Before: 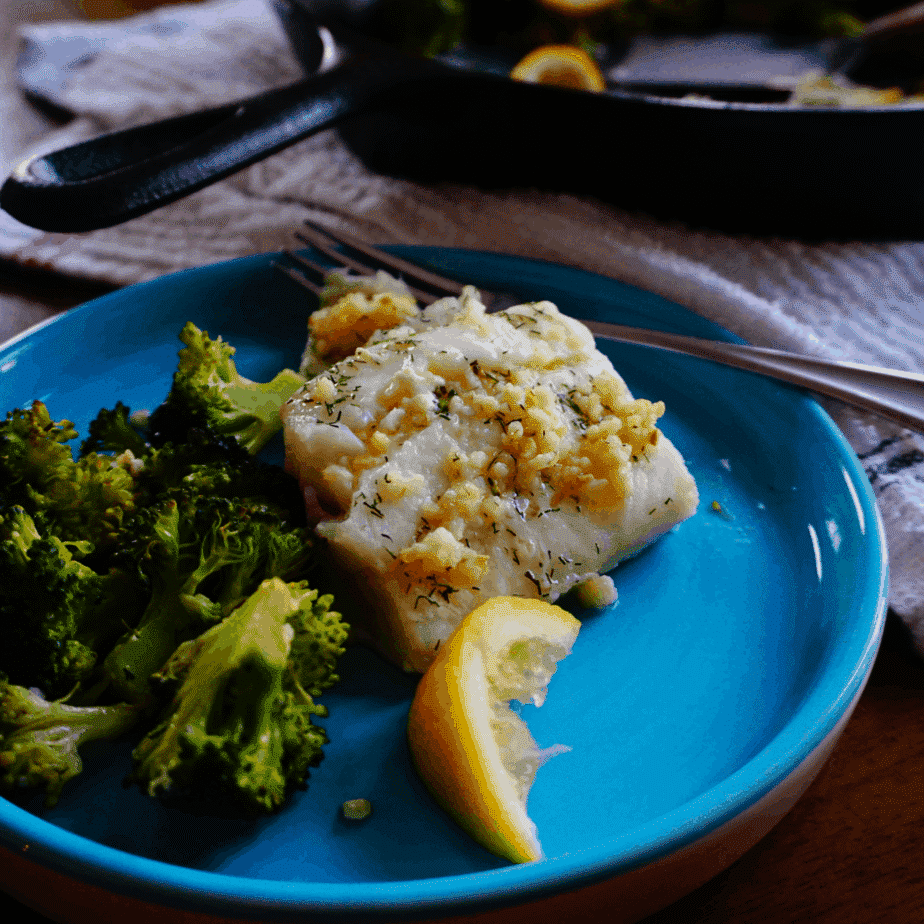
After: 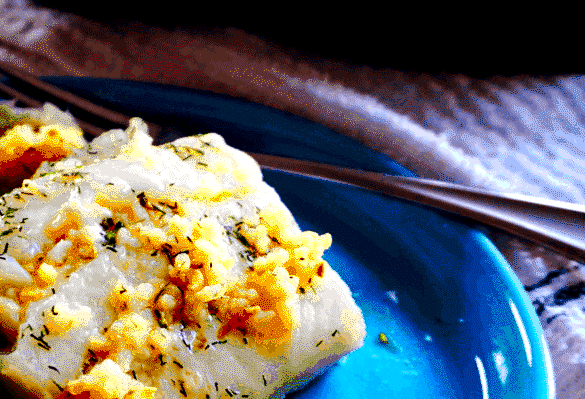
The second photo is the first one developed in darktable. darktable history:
crop: left 36.113%, top 18.267%, right 0.543%, bottom 38.469%
base curve: curves: ch0 [(0, 0) (0.073, 0.04) (0.157, 0.139) (0.492, 0.492) (0.758, 0.758) (1, 1)], preserve colors none
exposure: black level correction 0.012, exposure 0.703 EV, compensate highlight preservation false
color zones: curves: ch0 [(0.004, 0.305) (0.261, 0.623) (0.389, 0.399) (0.708, 0.571) (0.947, 0.34)]; ch1 [(0.025, 0.645) (0.229, 0.584) (0.326, 0.551) (0.484, 0.262) (0.757, 0.643)]
